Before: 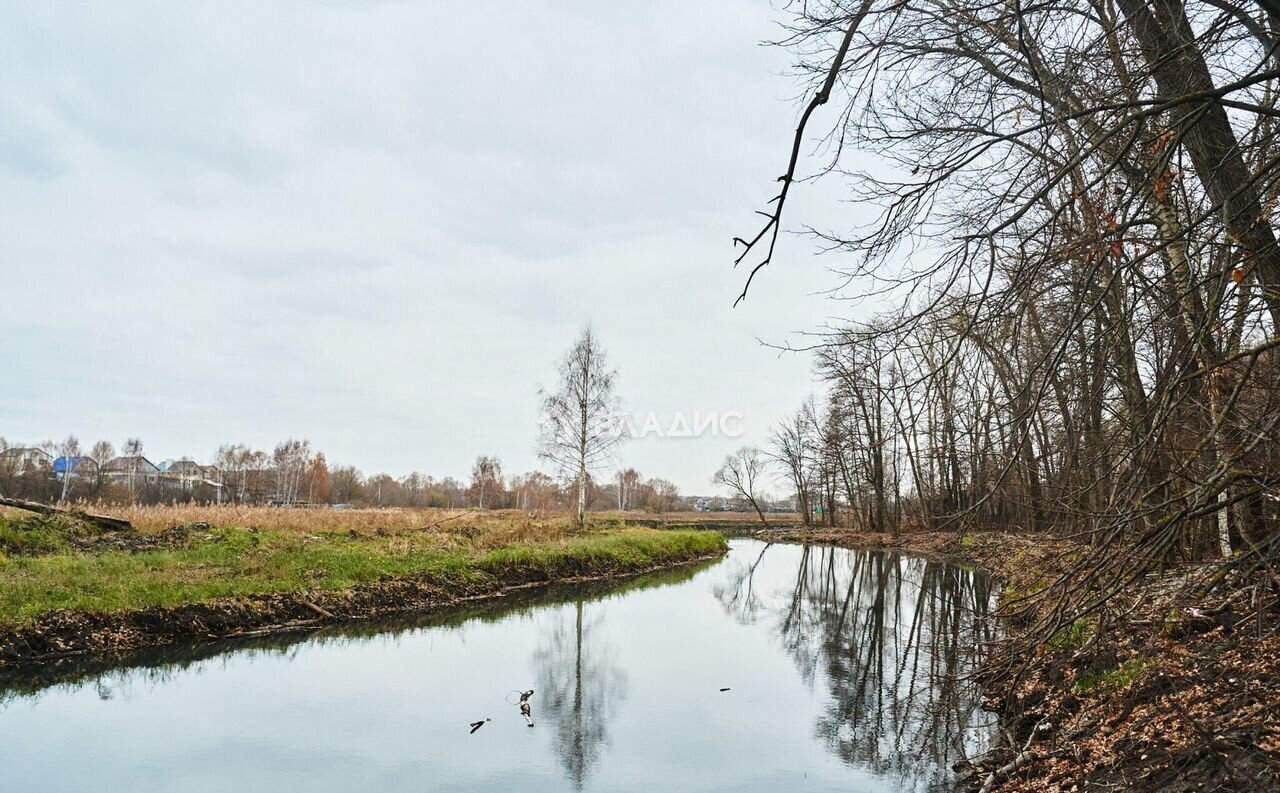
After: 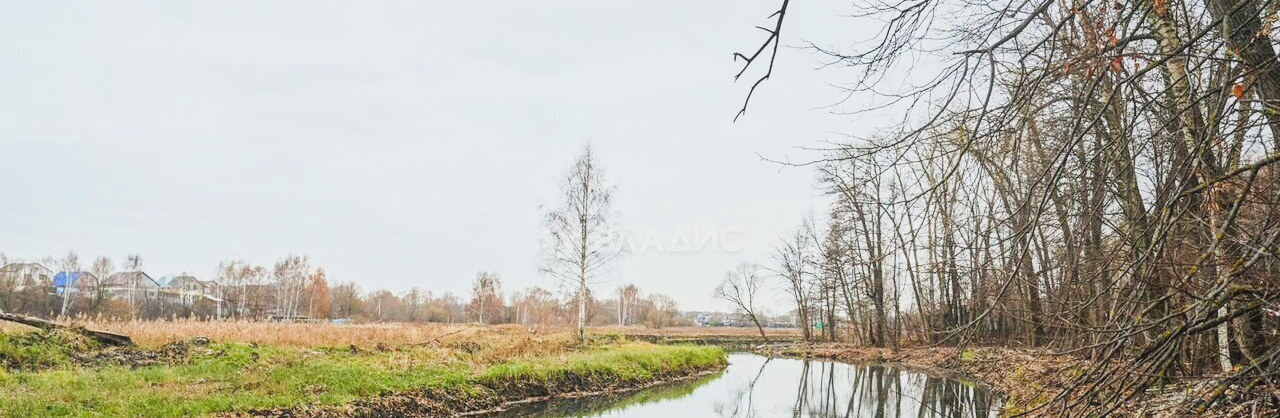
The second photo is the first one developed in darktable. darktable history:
local contrast: highlights 49%, shadows 4%, detail 101%
exposure: black level correction 0, exposure 1.096 EV, compensate exposure bias true, compensate highlight preservation false
filmic rgb: black relative exposure -7.65 EV, white relative exposure 4.56 EV, threshold 3 EV, hardness 3.61, enable highlight reconstruction true
crop and rotate: top 23.386%, bottom 23.792%
